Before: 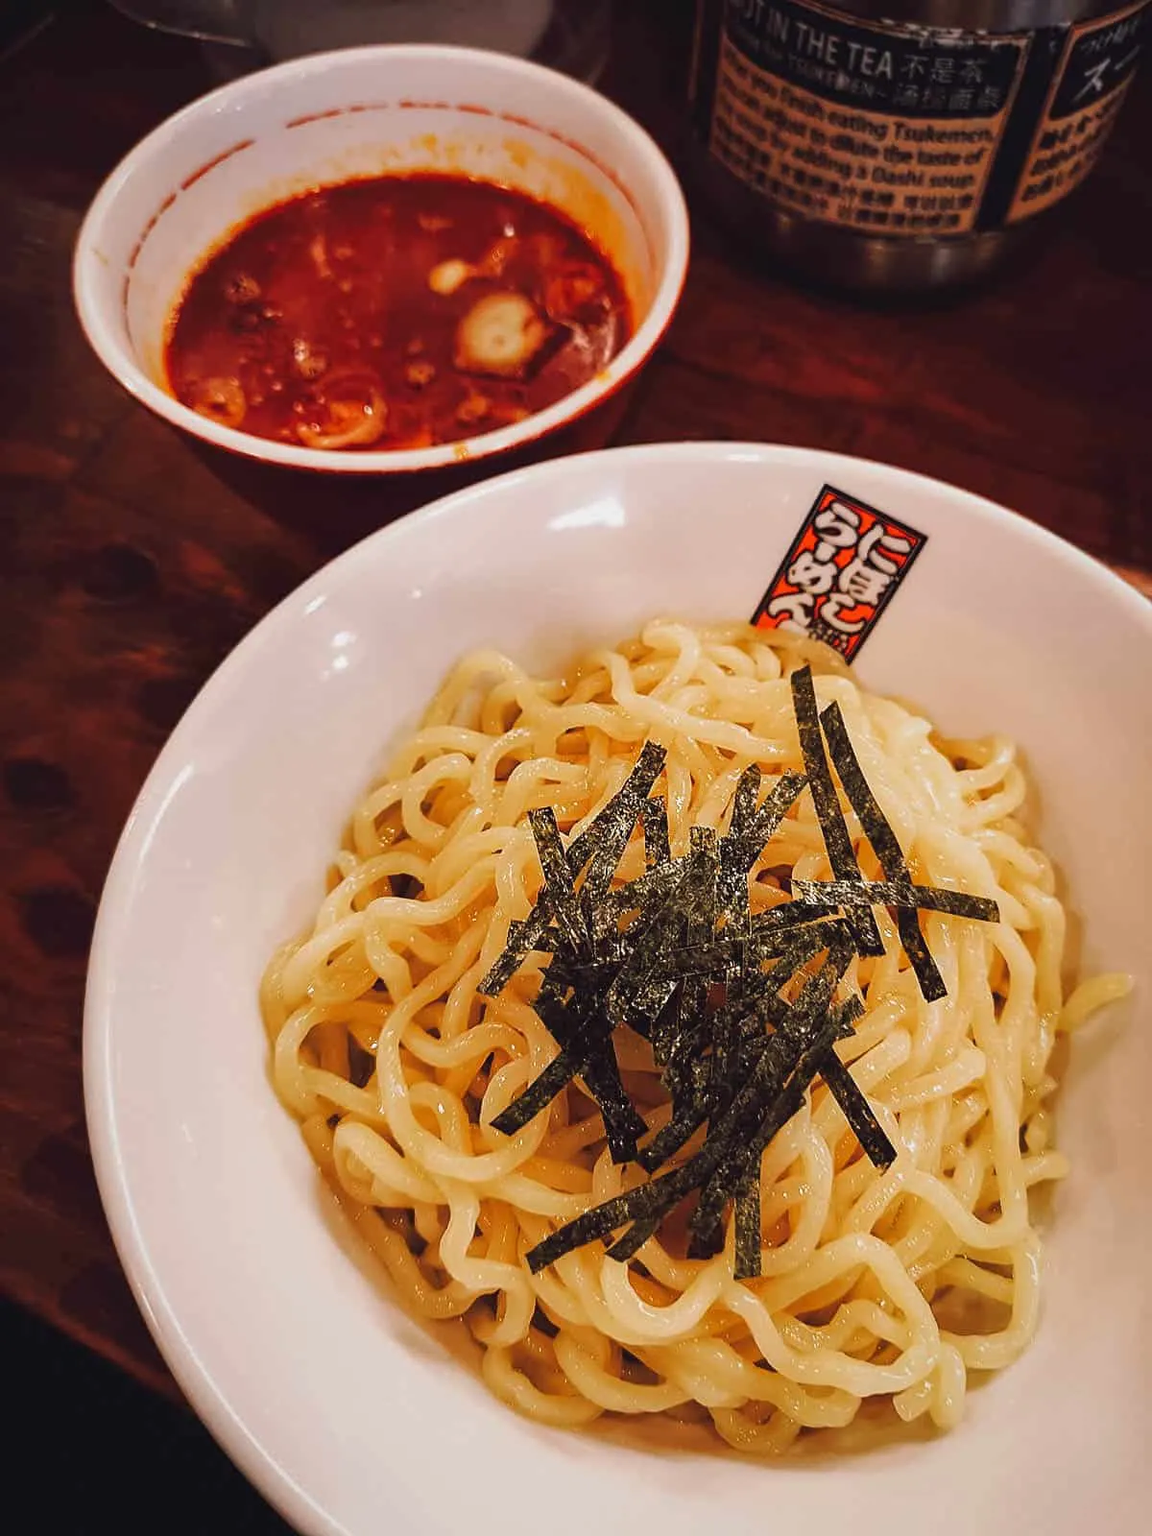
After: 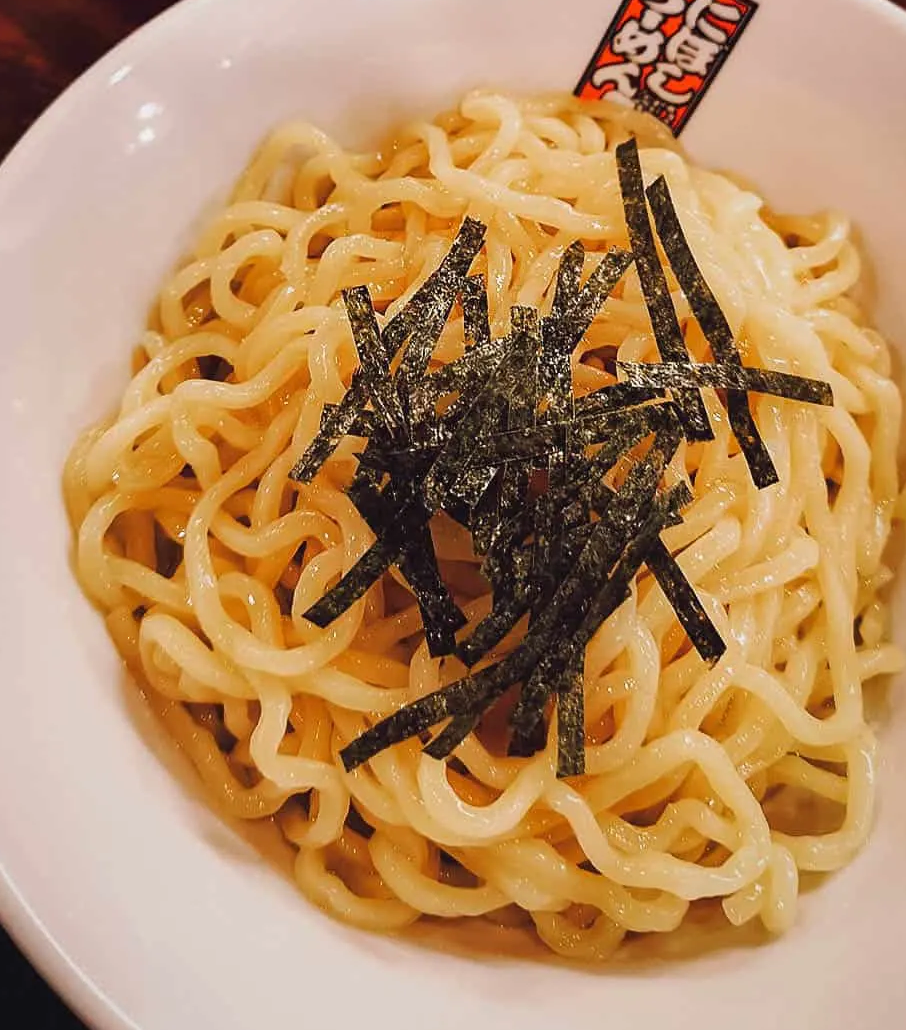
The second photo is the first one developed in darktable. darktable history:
crop and rotate: left 17.407%, top 34.744%, right 7.029%, bottom 0.87%
